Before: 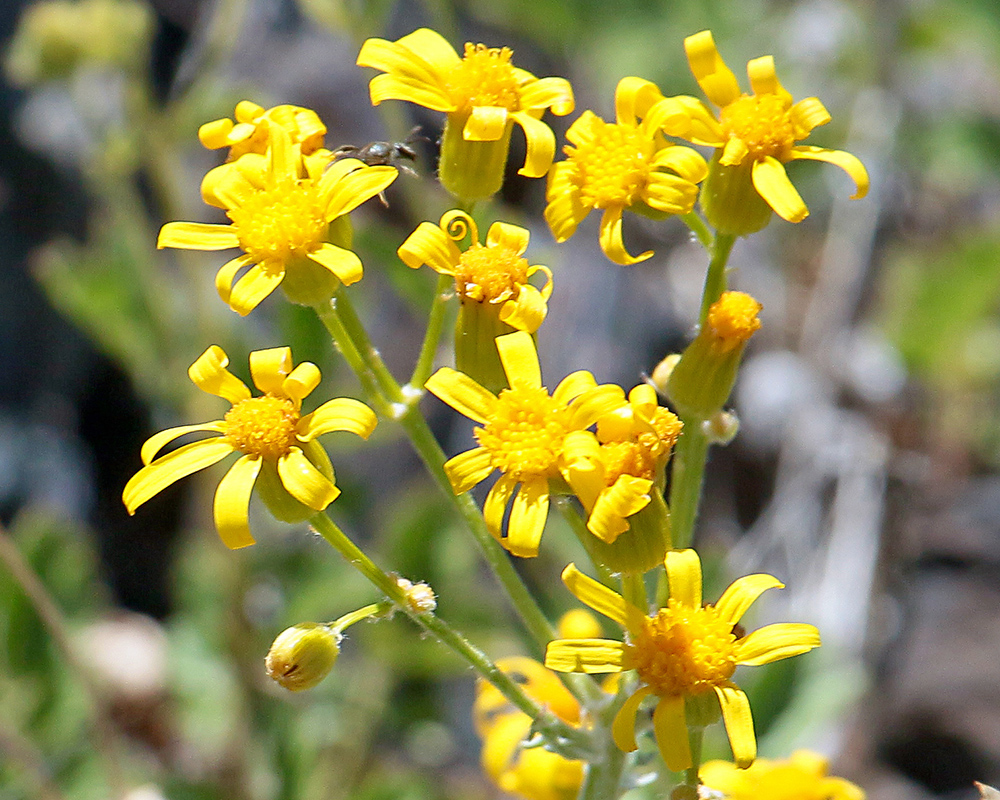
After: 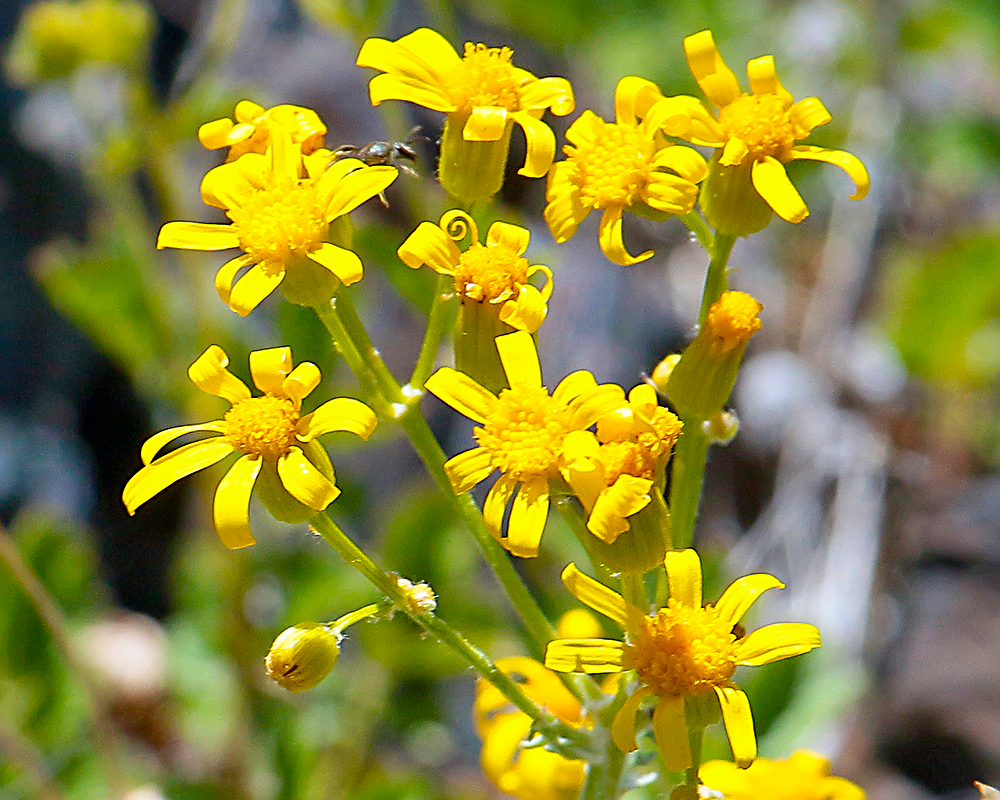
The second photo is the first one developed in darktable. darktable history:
sharpen: amount 0.493
color balance rgb: linear chroma grading › global chroma 15.374%, perceptual saturation grading › global saturation 30.725%
